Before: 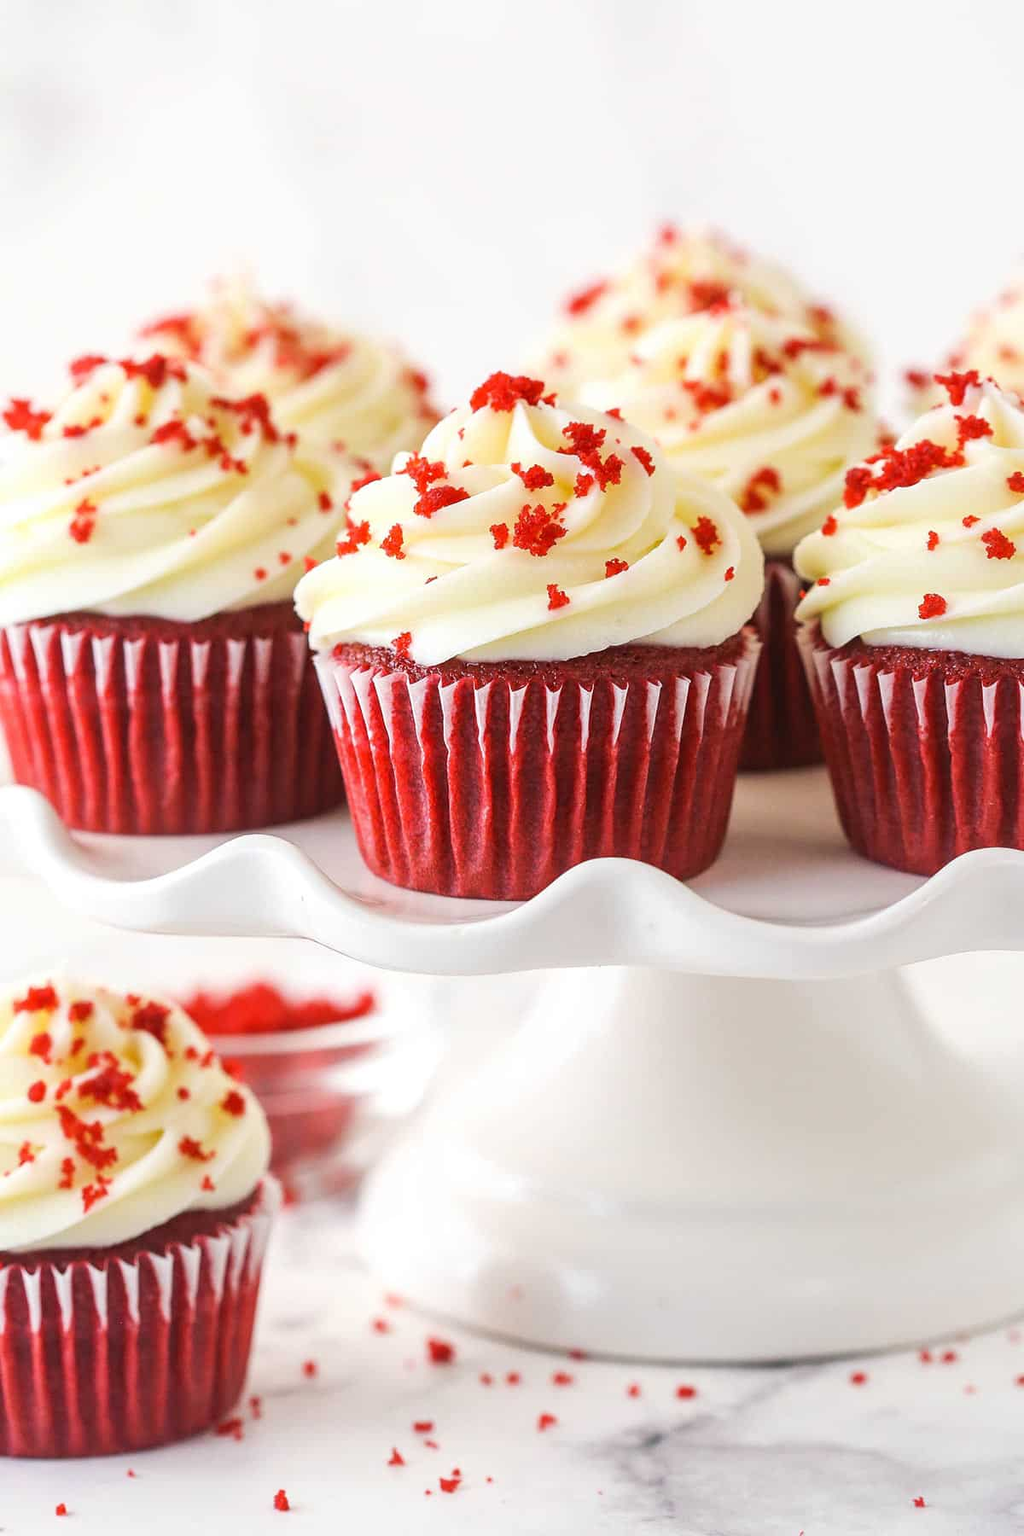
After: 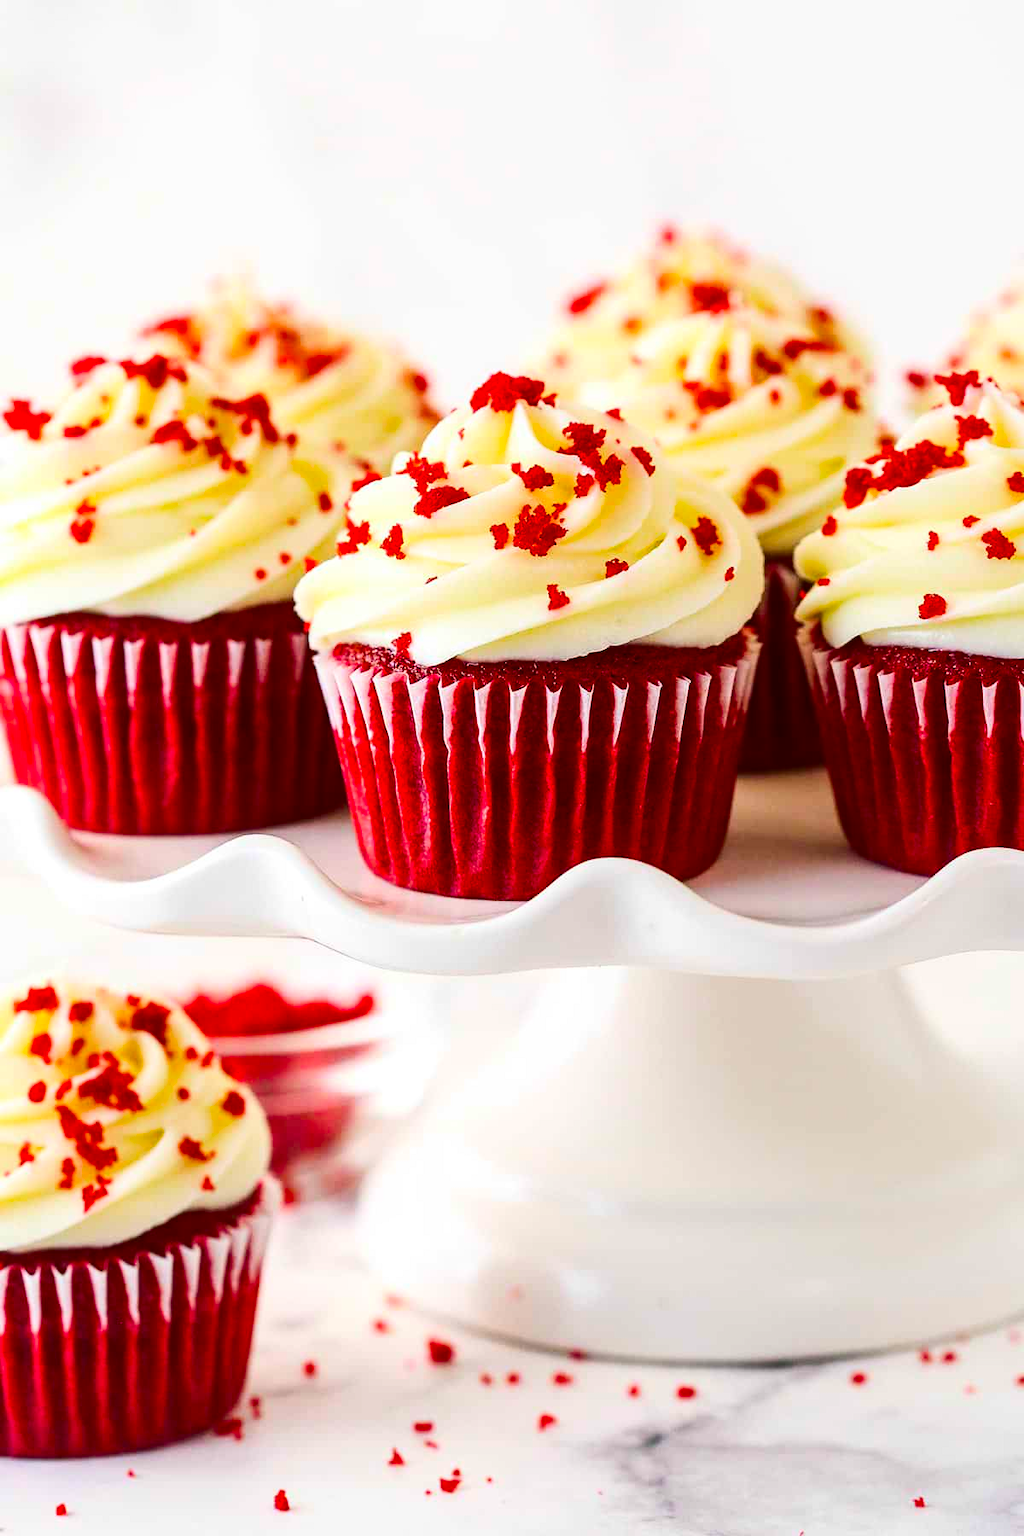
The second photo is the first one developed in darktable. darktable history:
contrast brightness saturation: contrast 0.192, brightness -0.104, saturation 0.205
color balance rgb: perceptual saturation grading › global saturation 29.73%, global vibrance 20%
